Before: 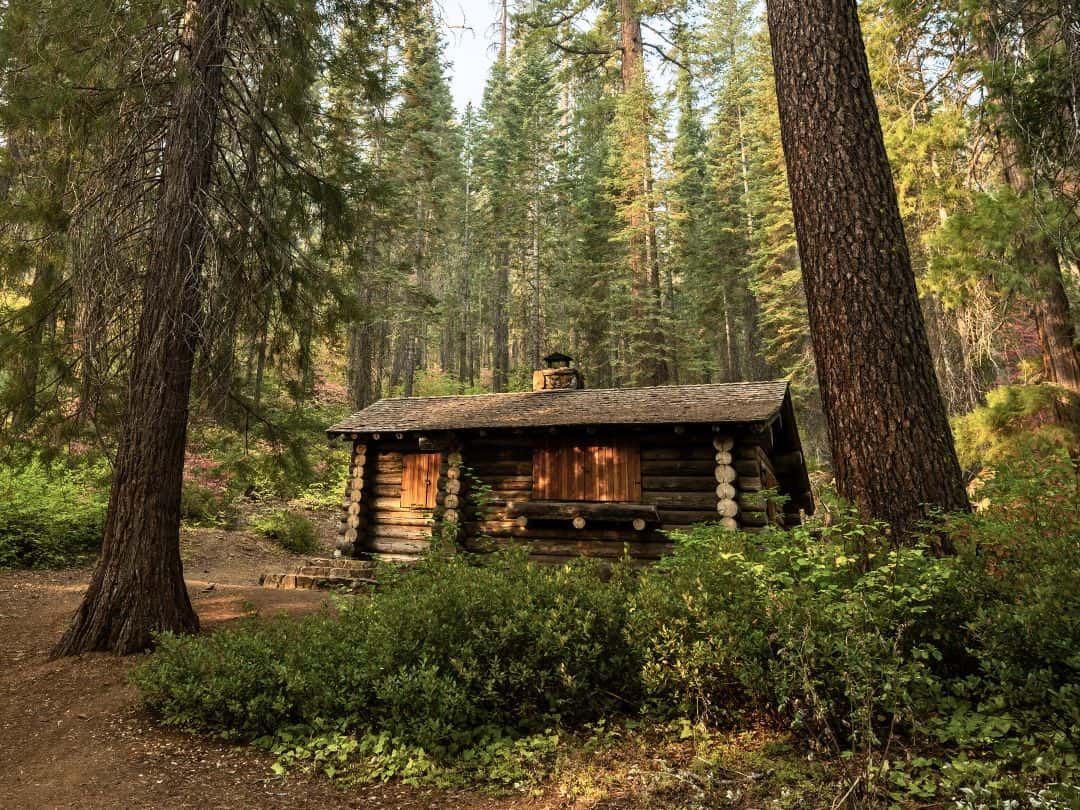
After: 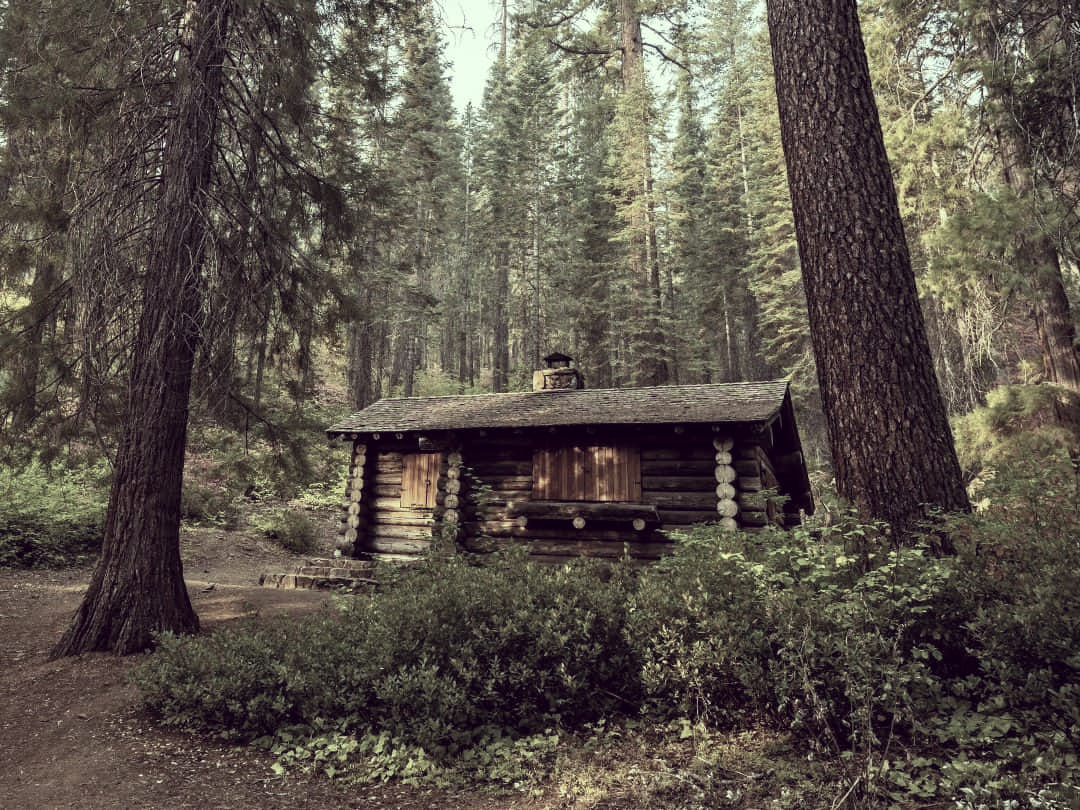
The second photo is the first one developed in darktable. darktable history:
color correction: highlights a* -20.16, highlights b* 20.41, shadows a* 19.65, shadows b* -19.66, saturation 0.413
